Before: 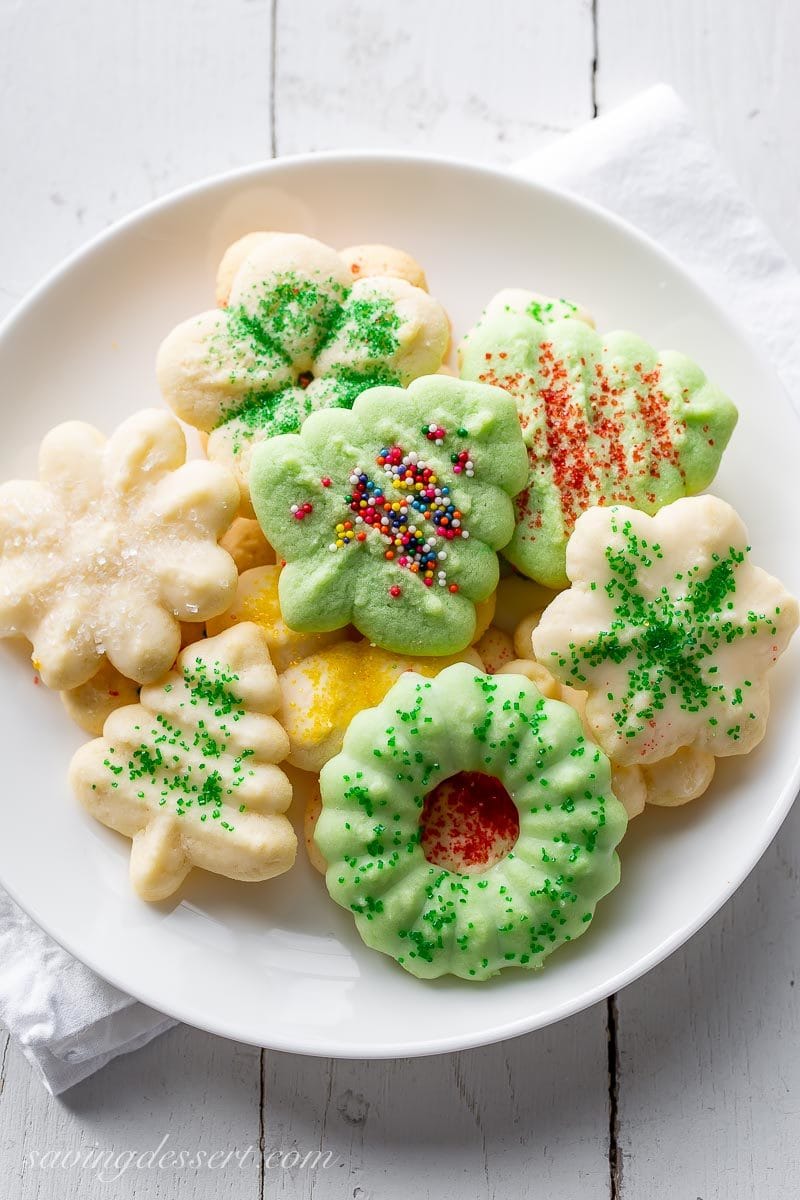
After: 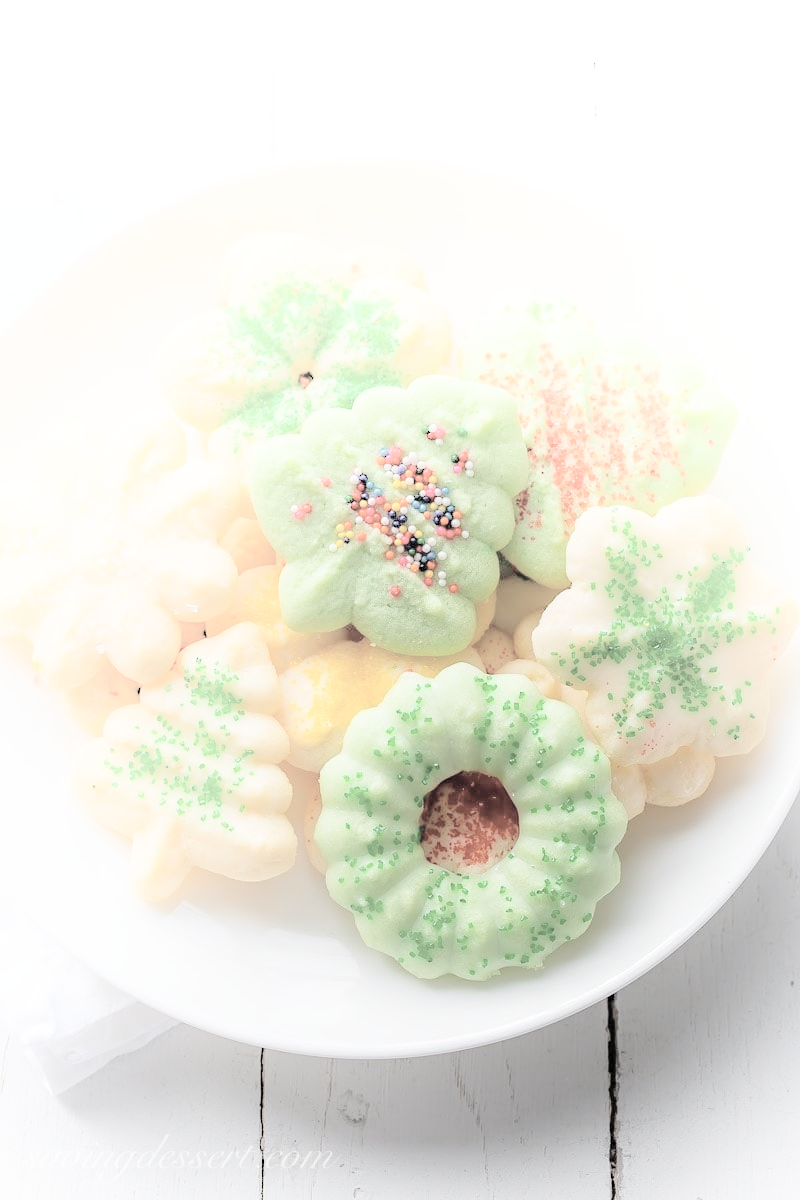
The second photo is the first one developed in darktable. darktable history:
contrast brightness saturation: brightness 0.188, saturation -0.509
shadows and highlights: shadows -21.69, highlights 98.82, soften with gaussian
sharpen: radius 5.313, amount 0.314, threshold 26.278
